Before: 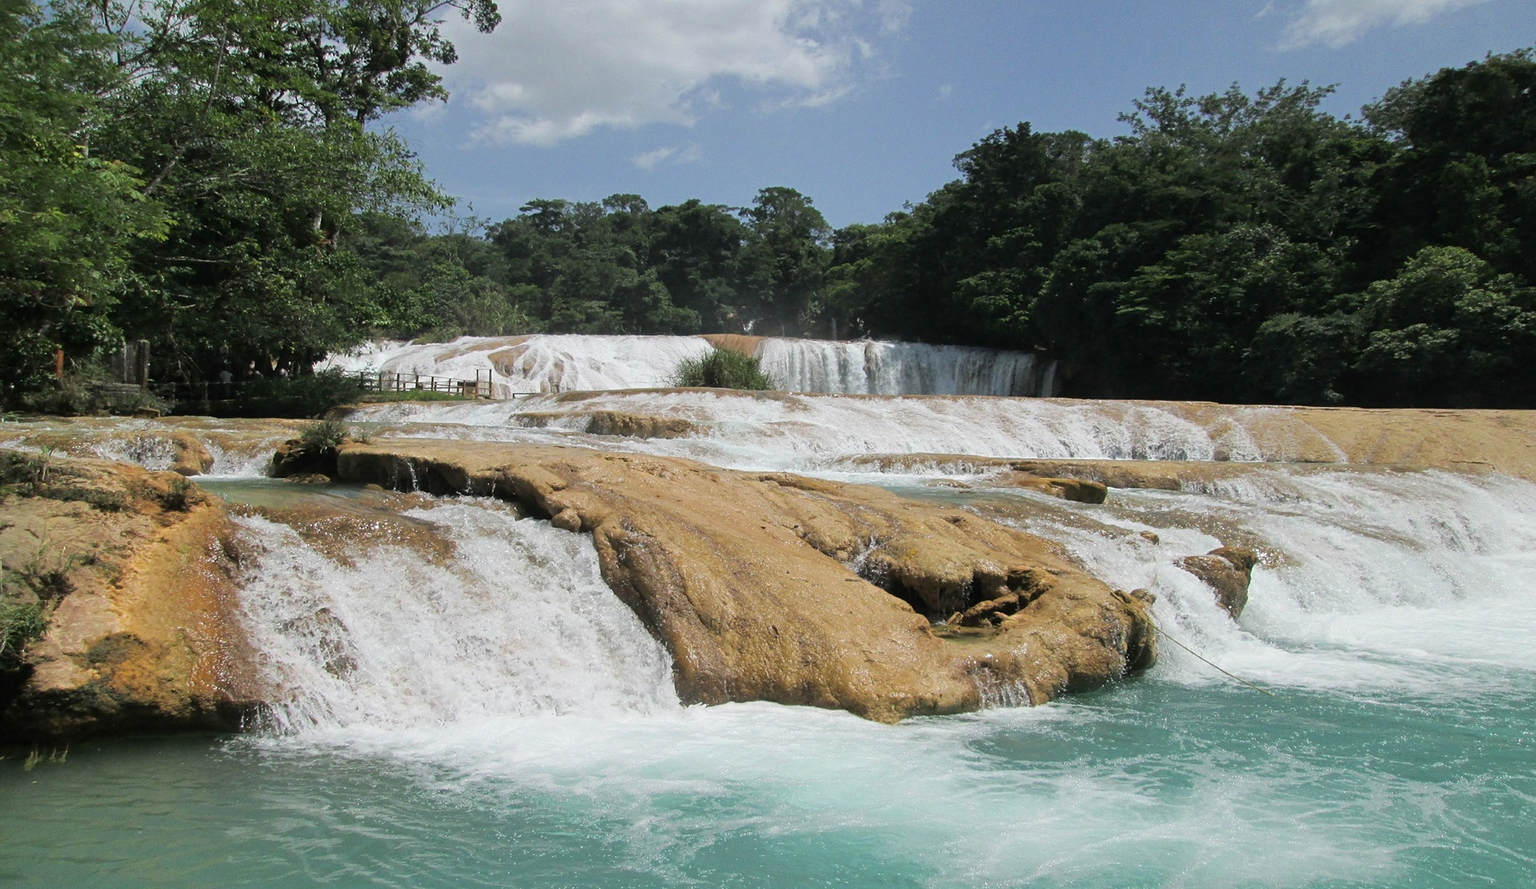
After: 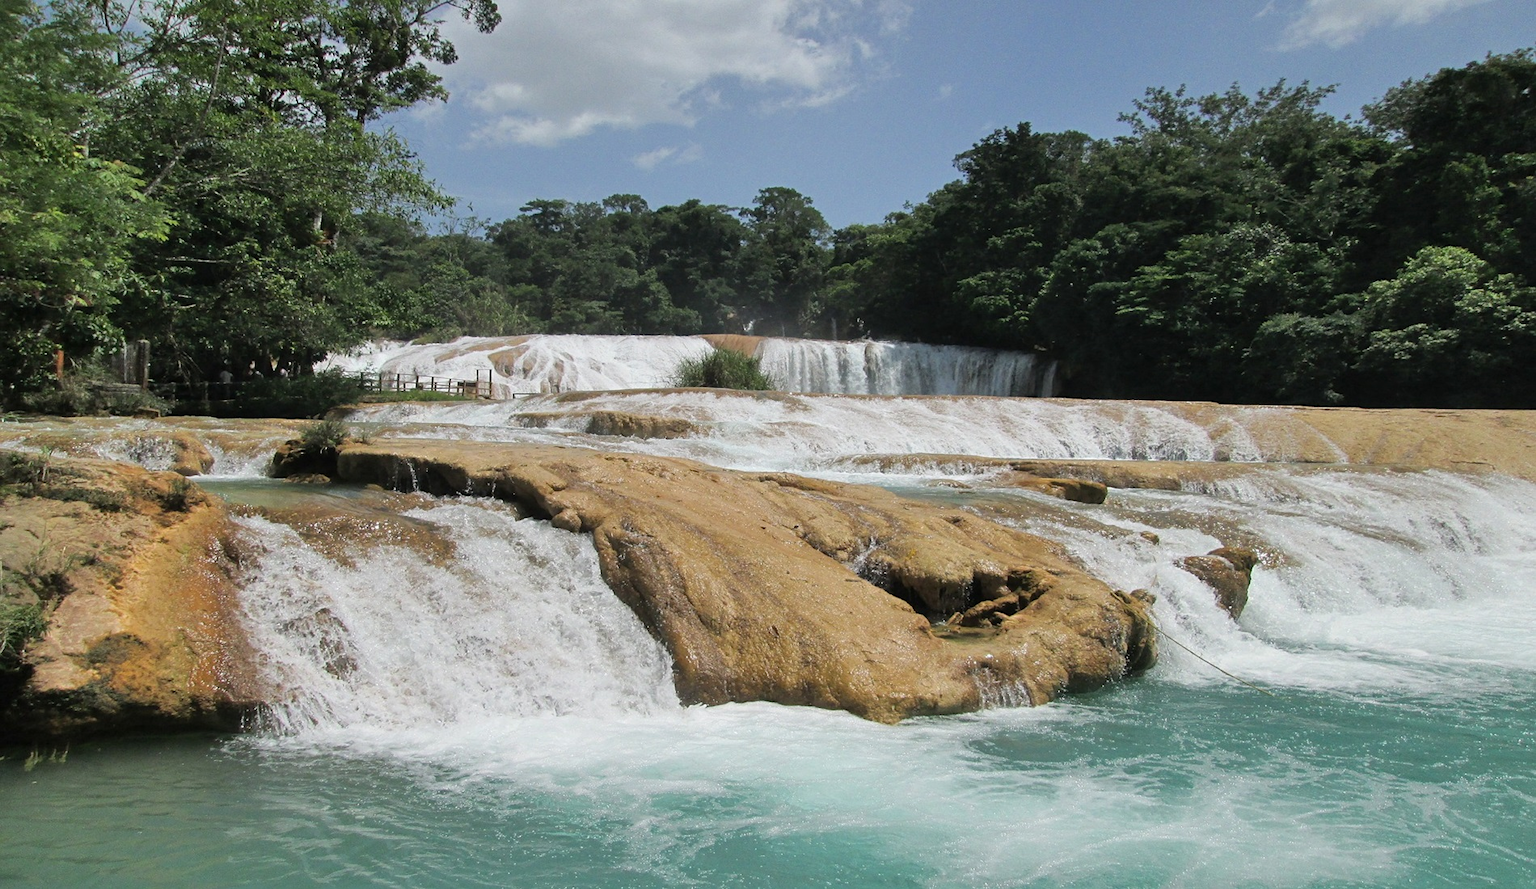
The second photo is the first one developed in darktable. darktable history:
shadows and highlights: shadows 48.61, highlights -42.81, soften with gaussian
